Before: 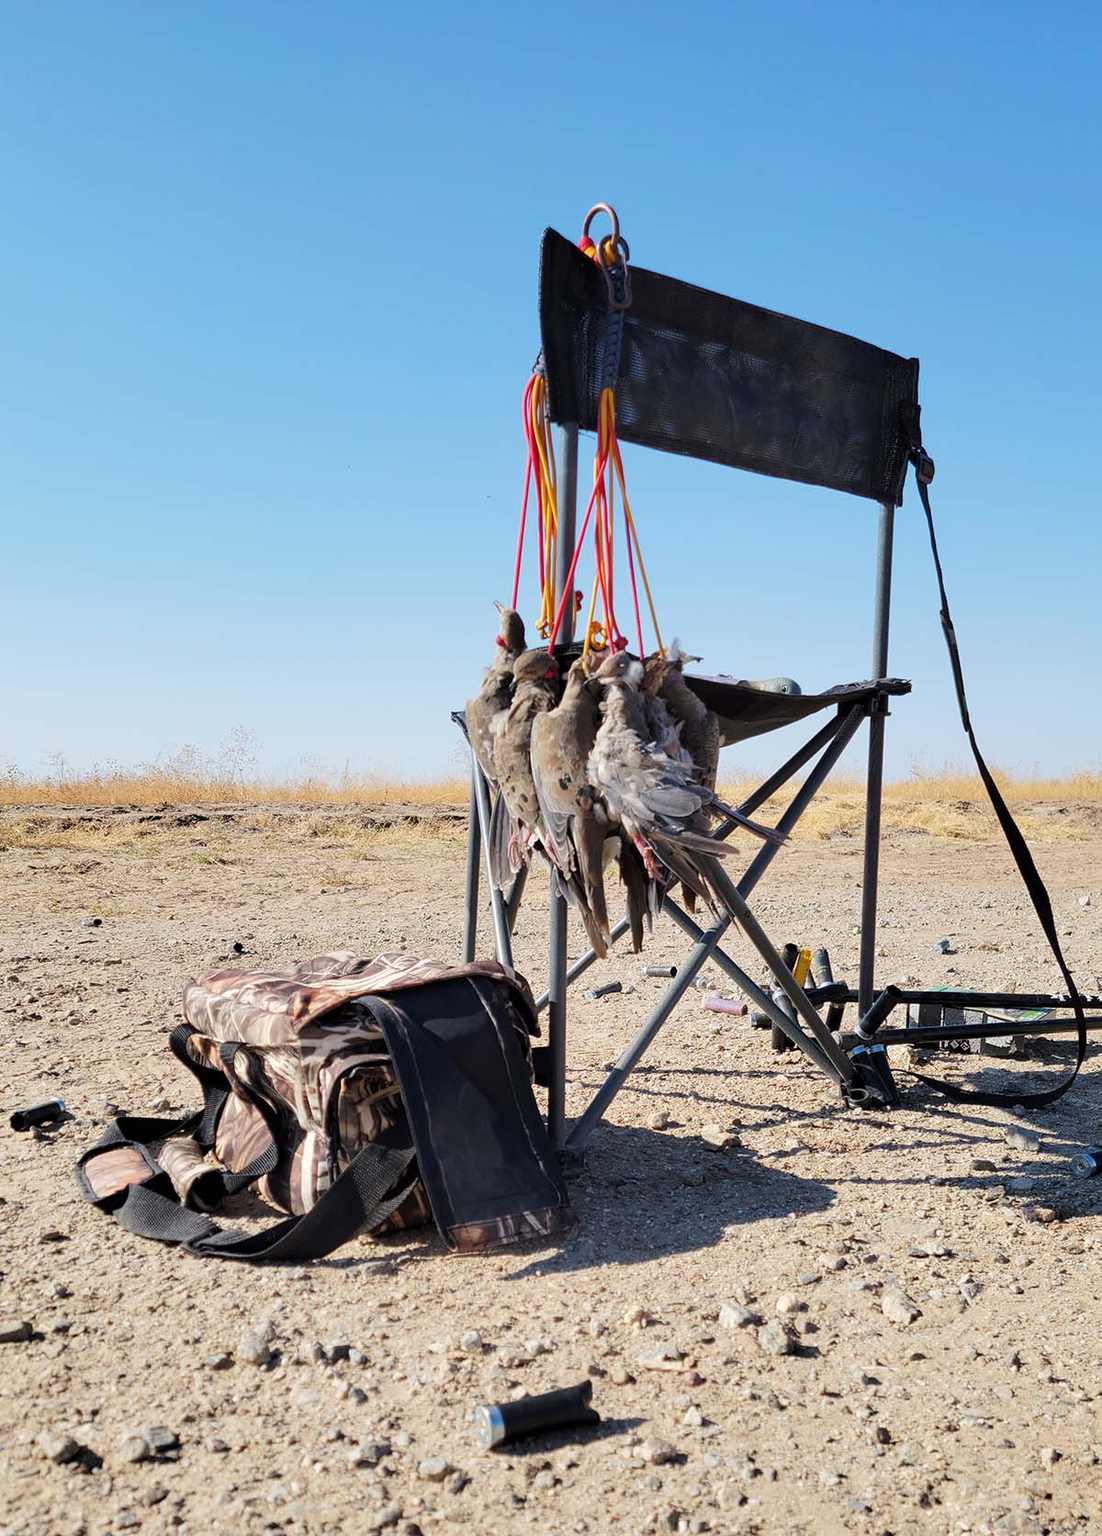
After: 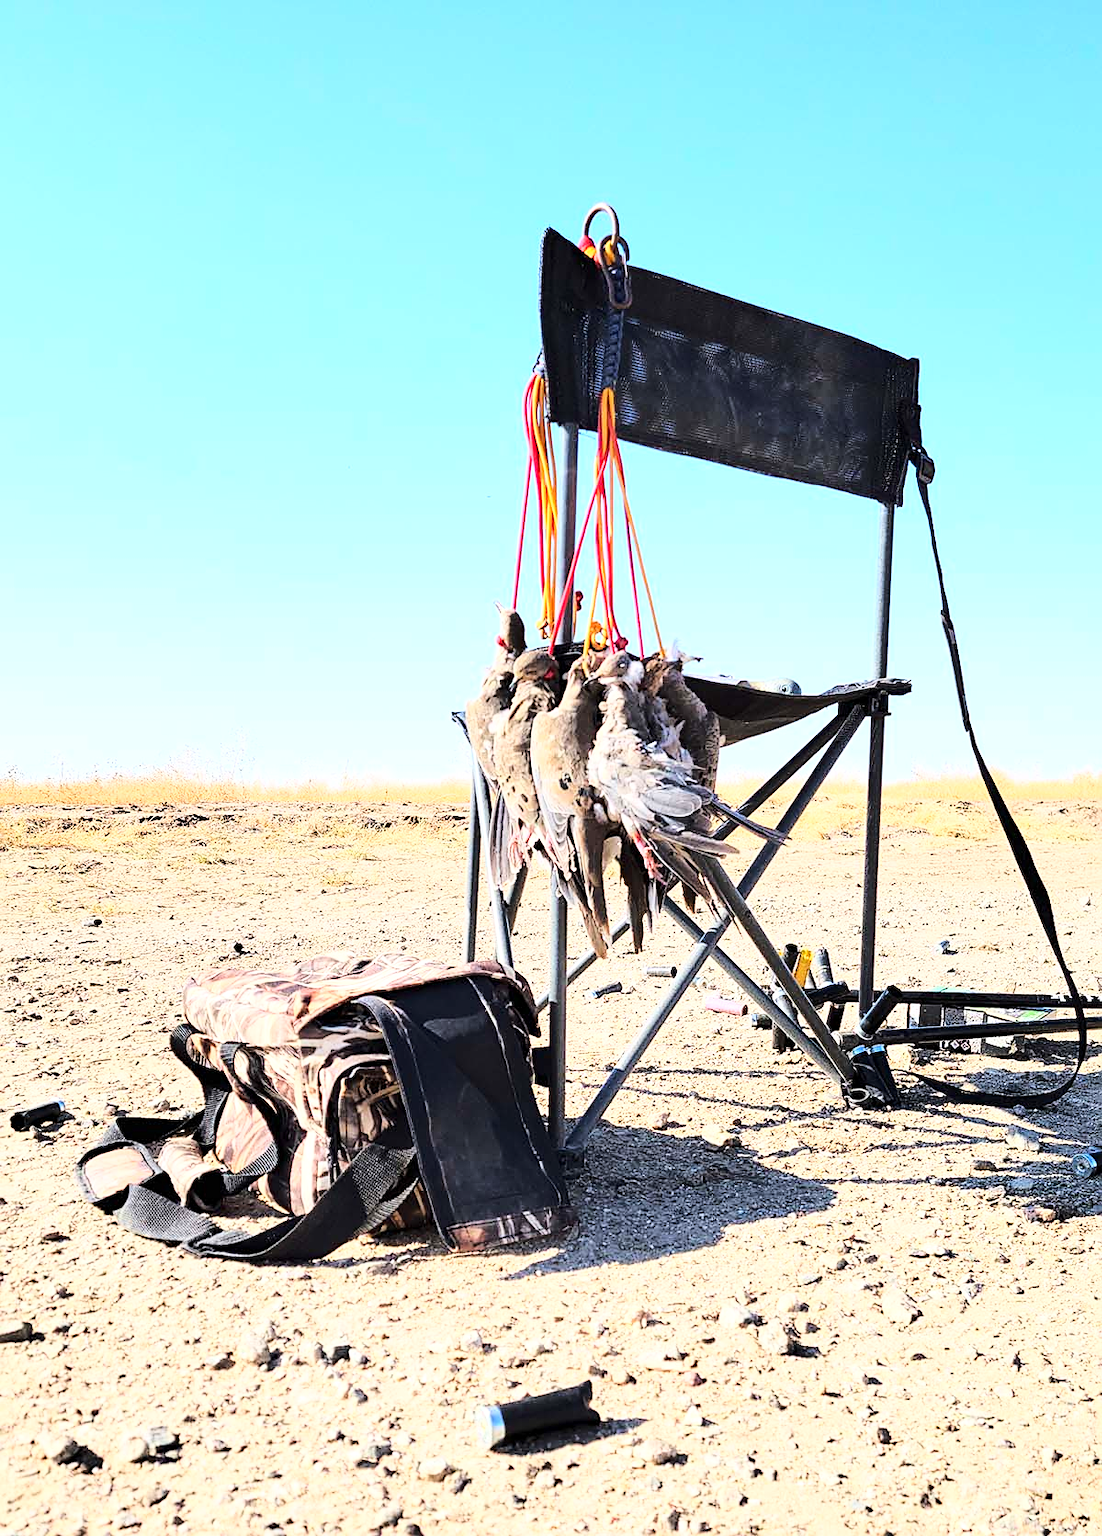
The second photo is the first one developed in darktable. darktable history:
exposure: exposure 0.493 EV, compensate highlight preservation false
sharpen: on, module defaults
base curve: curves: ch0 [(0, 0) (0.032, 0.037) (0.105, 0.228) (0.435, 0.76) (0.856, 0.983) (1, 1)]
